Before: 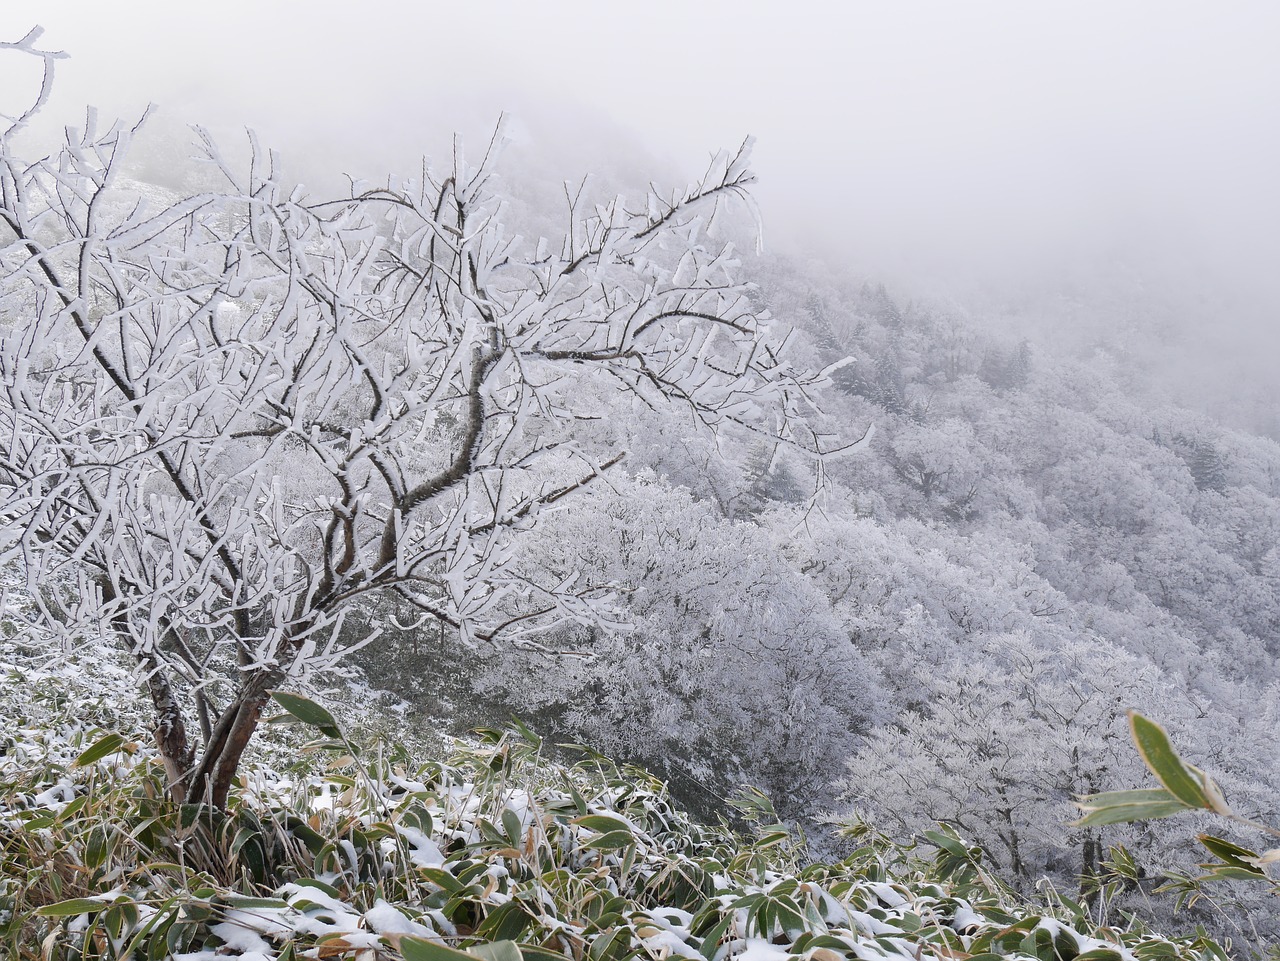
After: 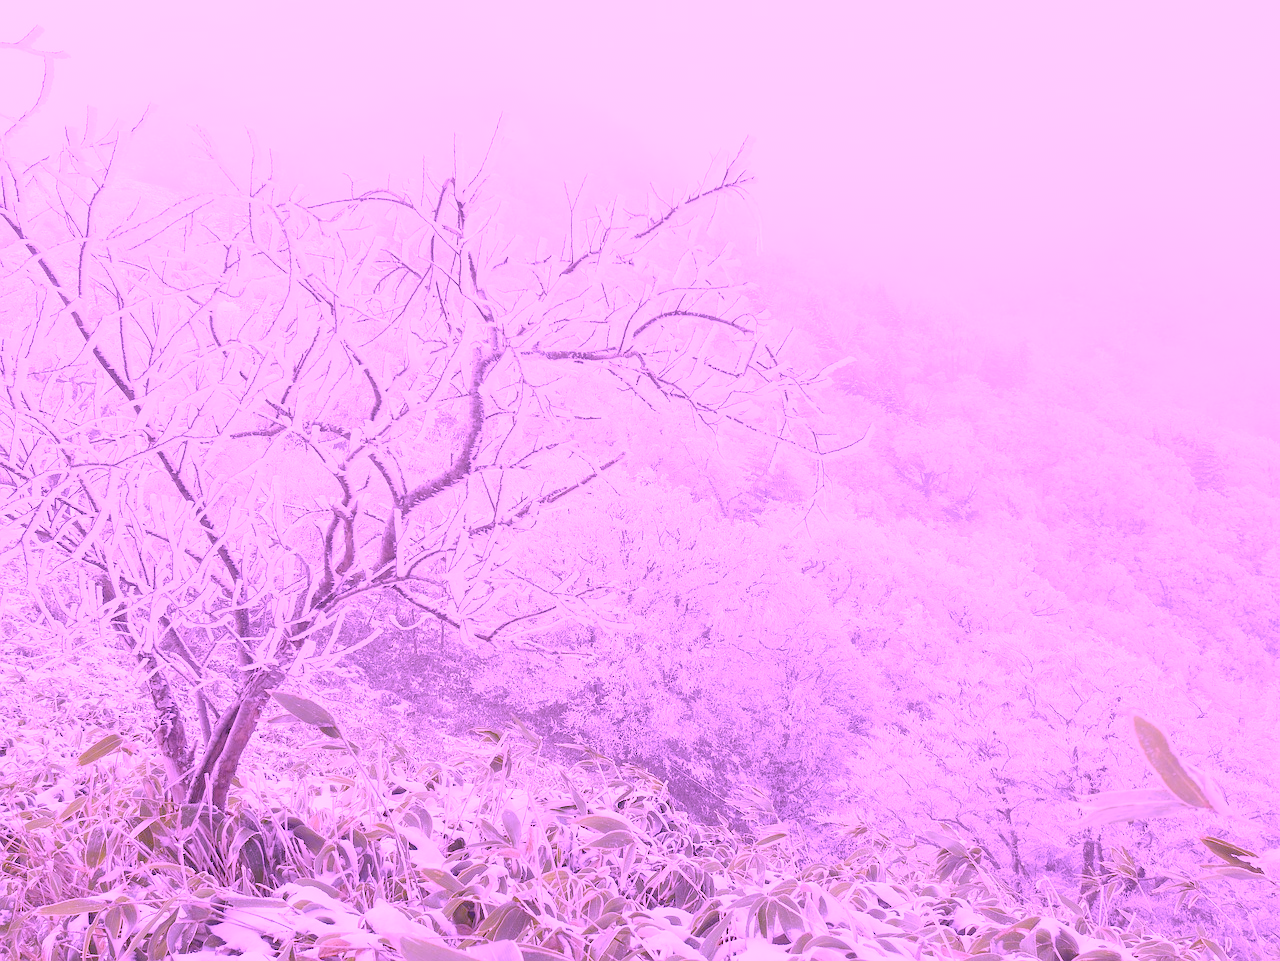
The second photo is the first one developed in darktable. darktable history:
color calibration: illuminant custom, x 0.261, y 0.521, temperature 7054.11 K
color balance rgb: shadows lift › chroma 7.23%, shadows lift › hue 246.48°, highlights gain › chroma 5.38%, highlights gain › hue 196.93°, white fulcrum 1 EV
